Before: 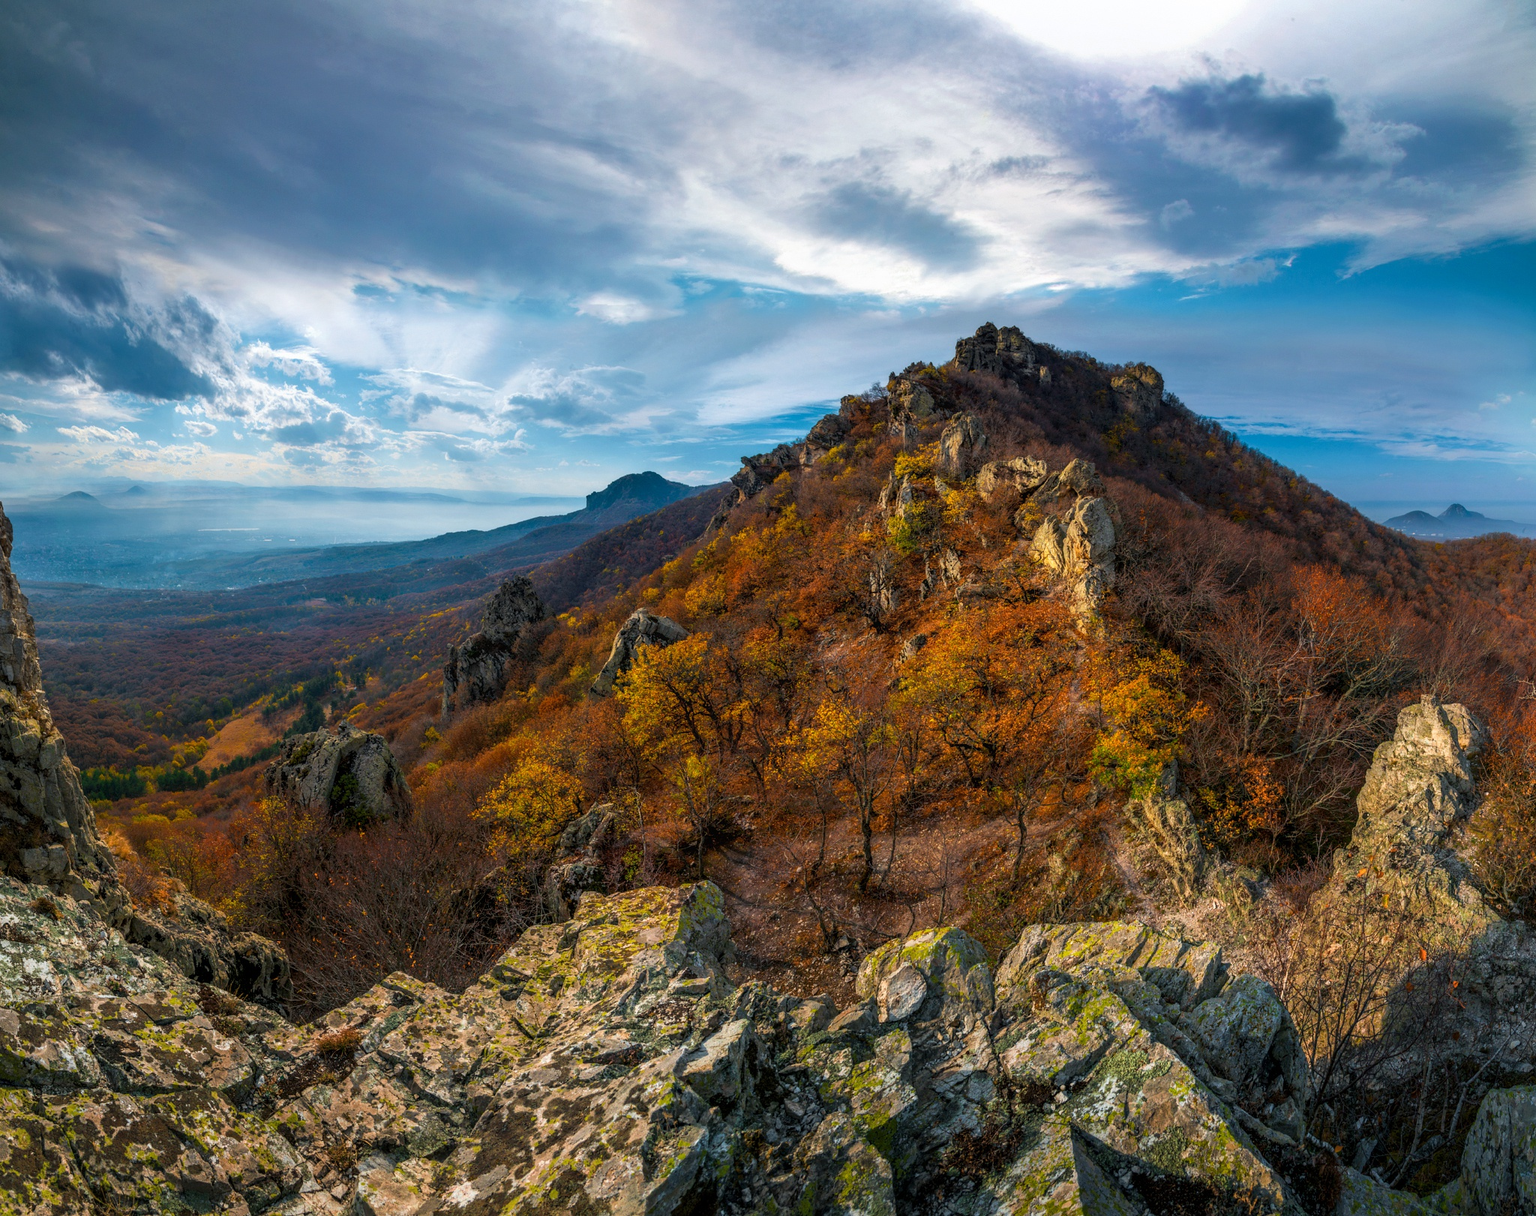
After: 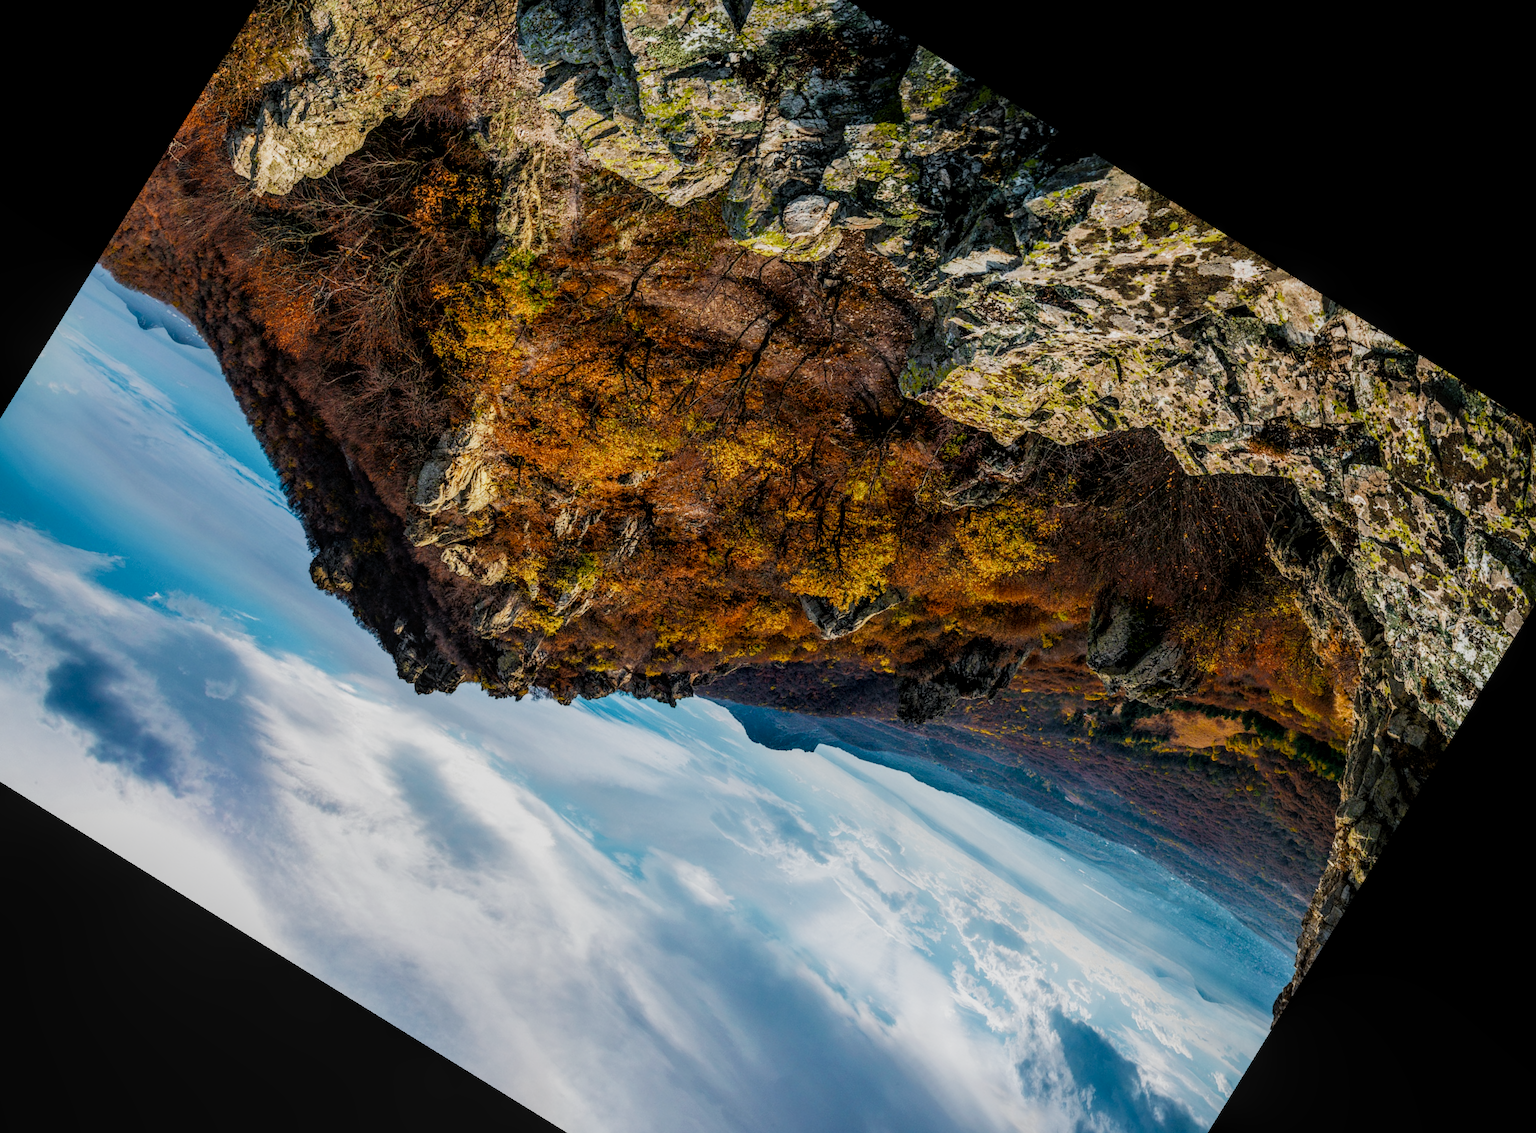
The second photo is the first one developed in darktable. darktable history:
local contrast: on, module defaults
crop and rotate: angle 148.24°, left 9.119%, top 15.611%, right 4.364%, bottom 16.969%
tone equalizer: -8 EV -0.399 EV, -7 EV -0.417 EV, -6 EV -0.327 EV, -5 EV -0.194 EV, -3 EV 0.234 EV, -2 EV 0.361 EV, -1 EV 0.374 EV, +0 EV 0.417 EV, edges refinement/feathering 500, mask exposure compensation -1.57 EV, preserve details no
filmic rgb: black relative exposure -7.65 EV, white relative exposure 4.56 EV, hardness 3.61, add noise in highlights 0.002, preserve chrominance no, color science v3 (2019), use custom middle-gray values true, contrast in highlights soft
